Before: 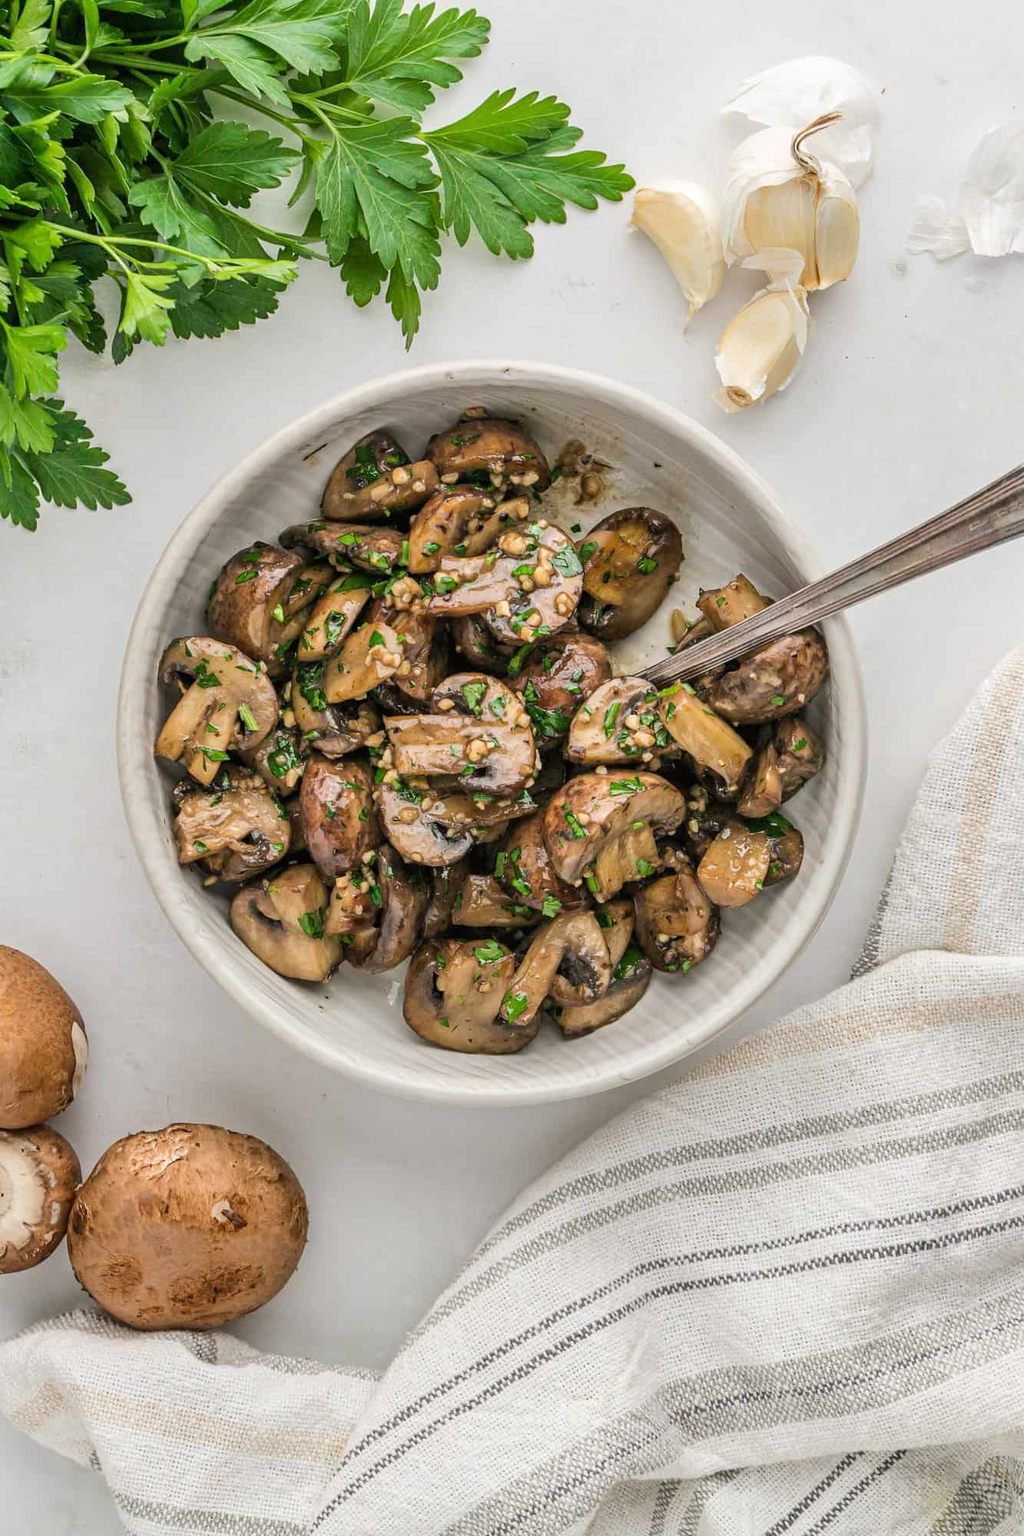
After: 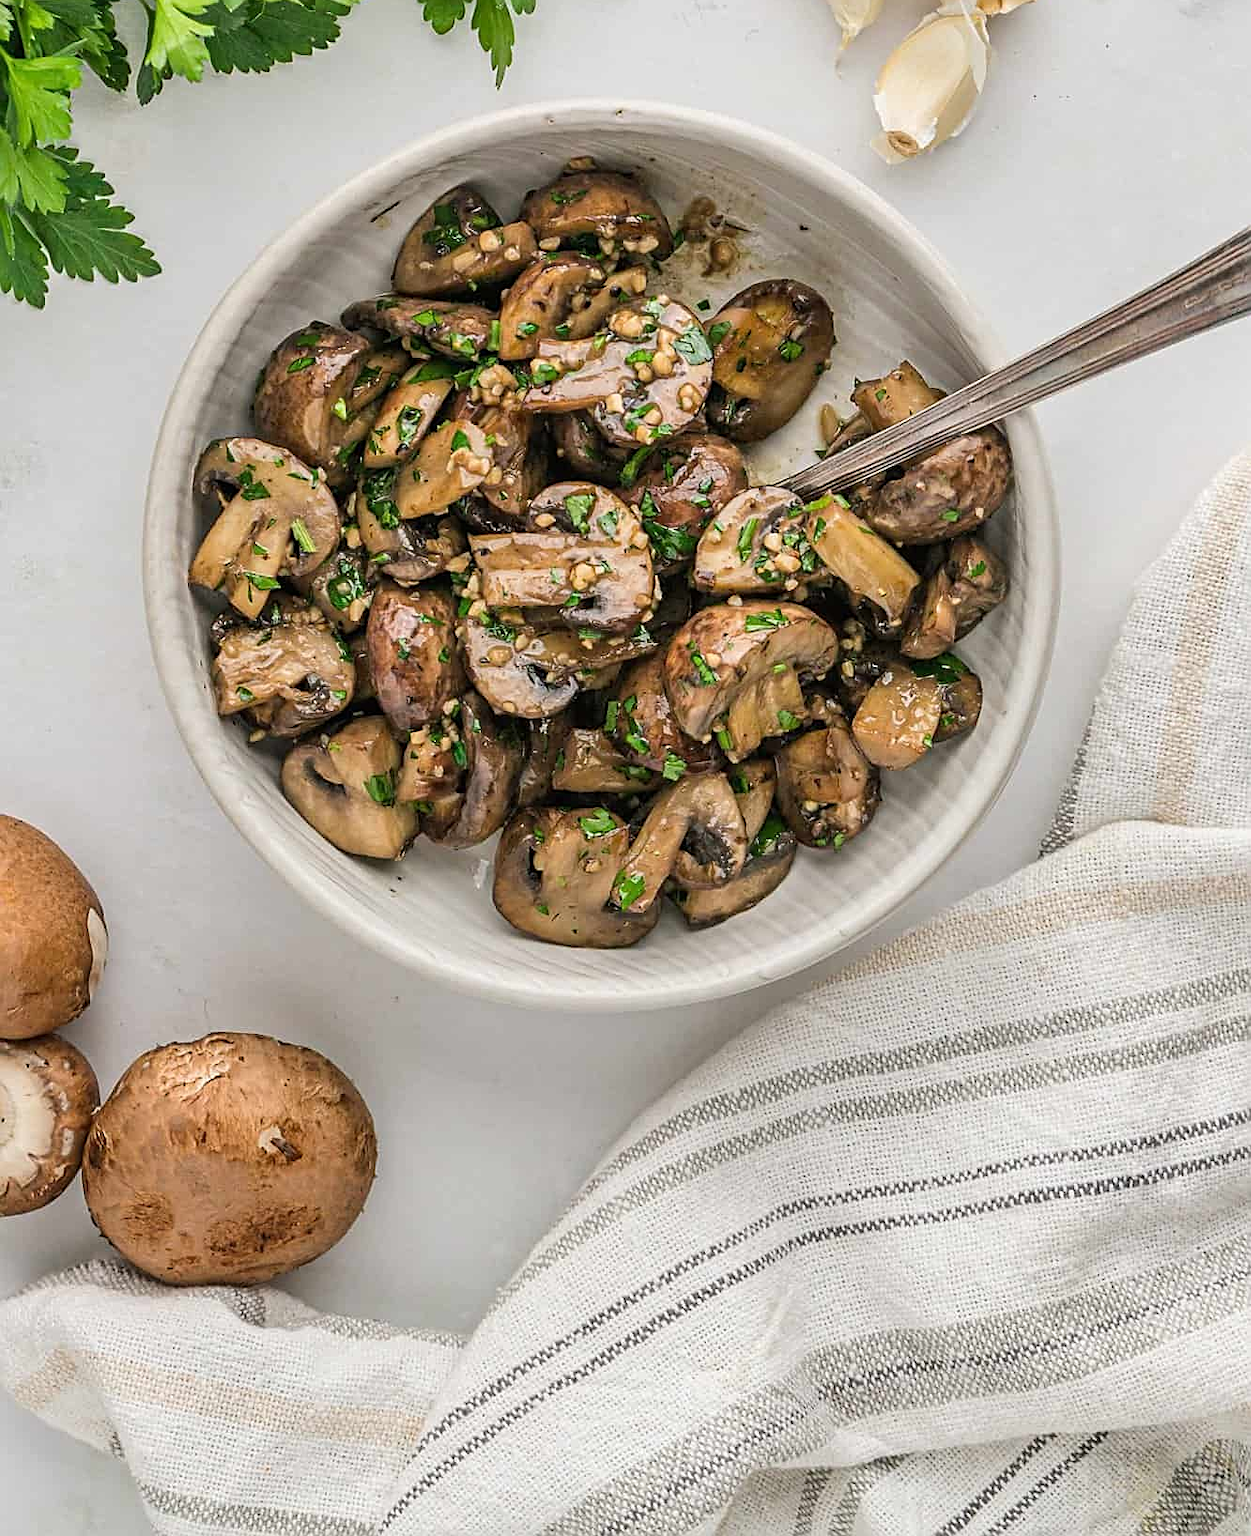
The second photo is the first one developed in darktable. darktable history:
sharpen: on, module defaults
crop and rotate: top 18.152%
